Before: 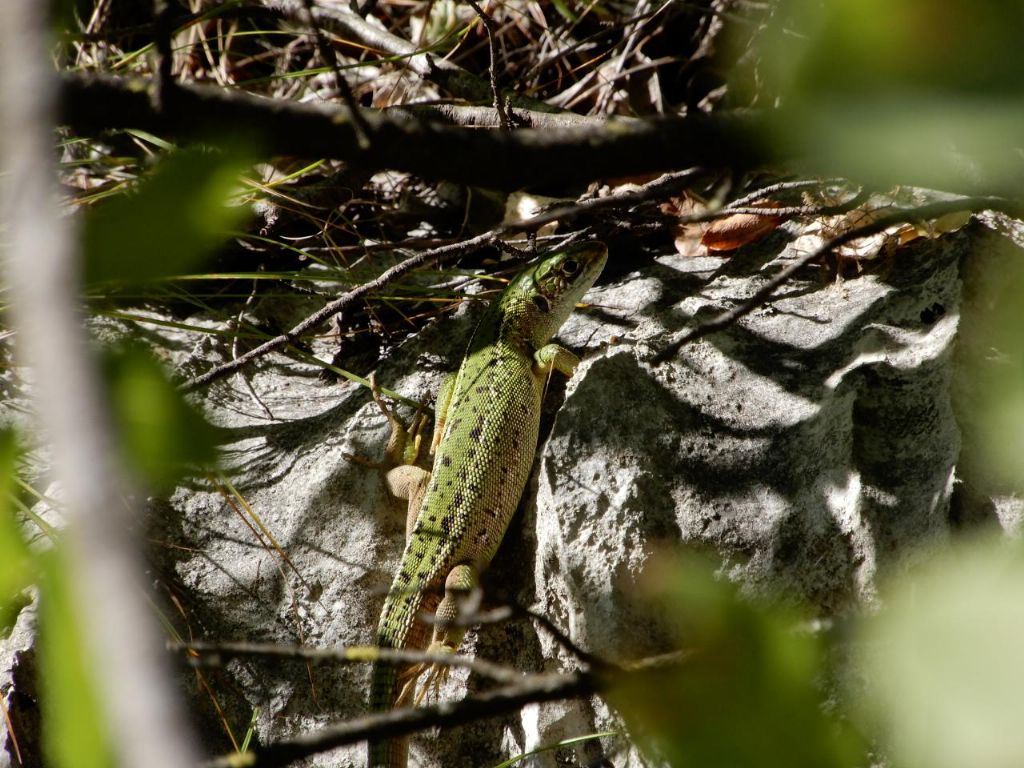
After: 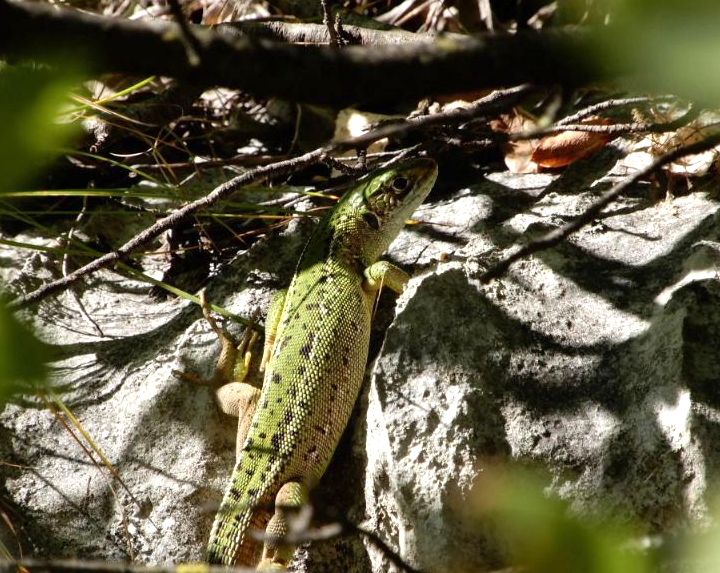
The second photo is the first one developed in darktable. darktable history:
exposure: black level correction 0, exposure 0.499 EV, compensate highlight preservation false
crop and rotate: left 16.651%, top 10.892%, right 13.012%, bottom 14.389%
